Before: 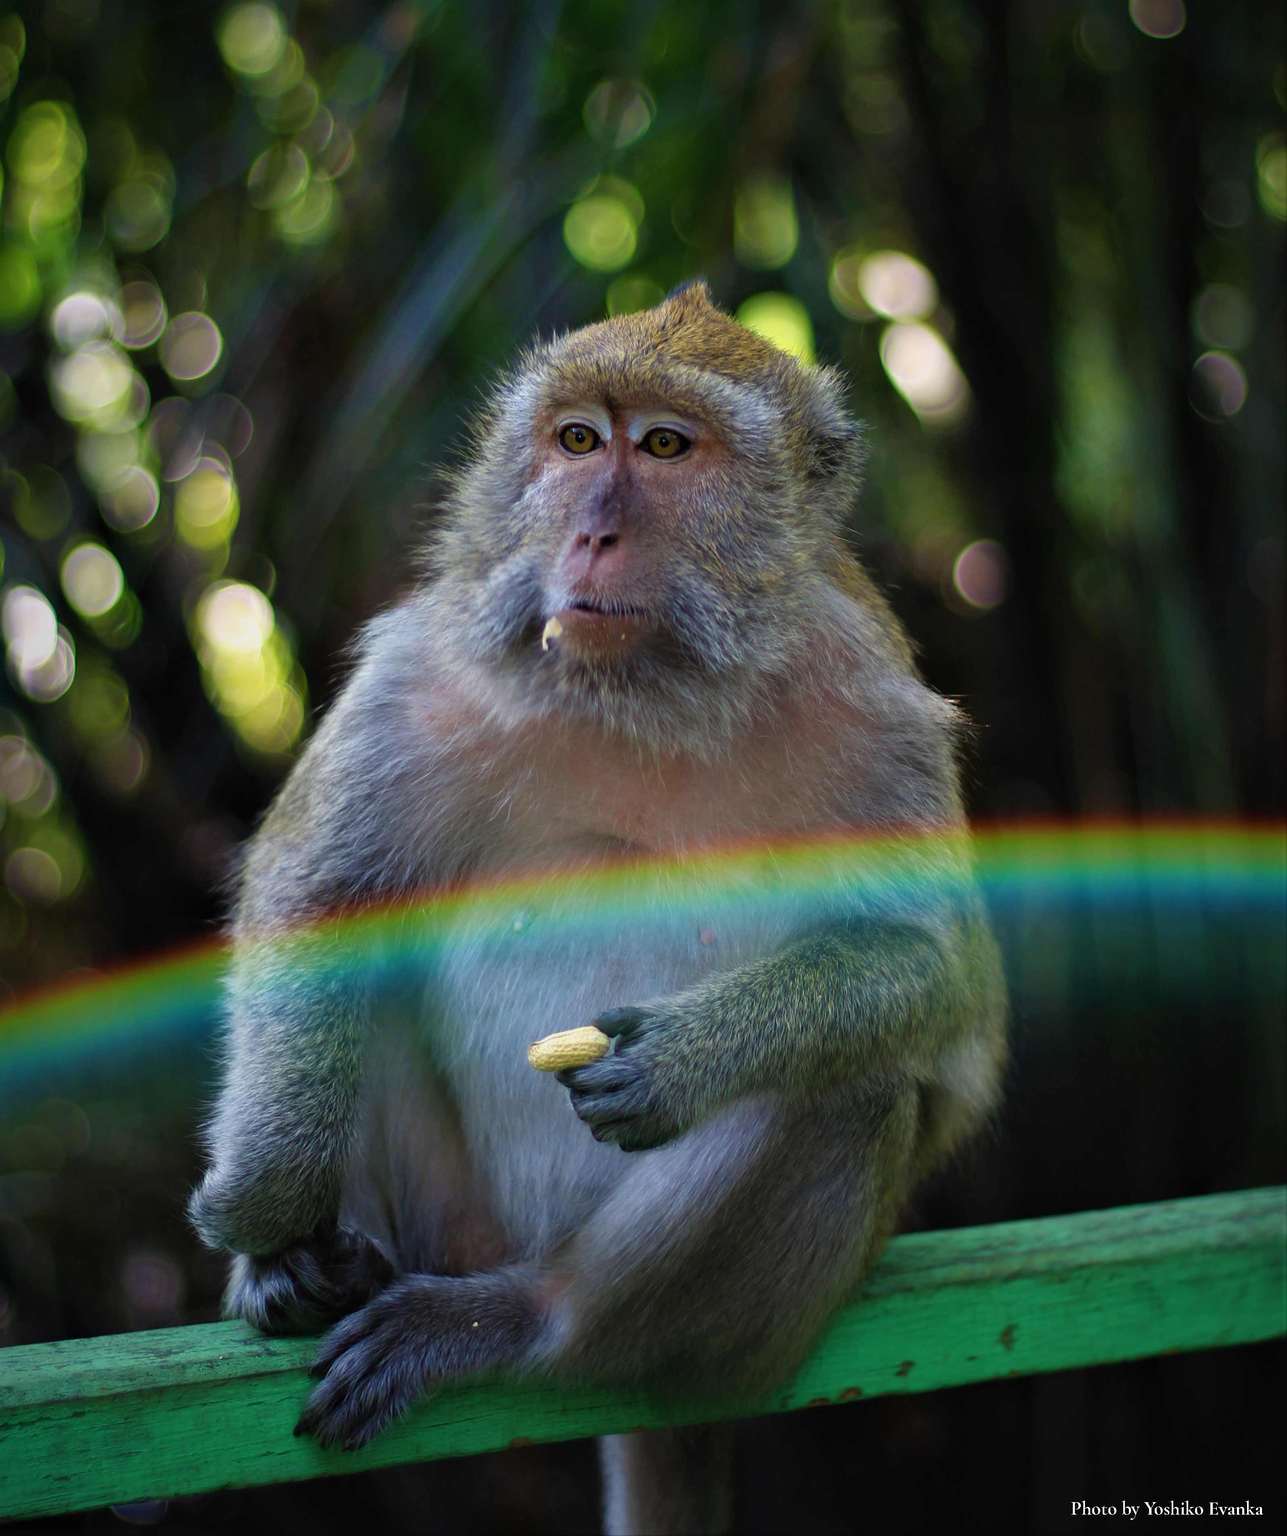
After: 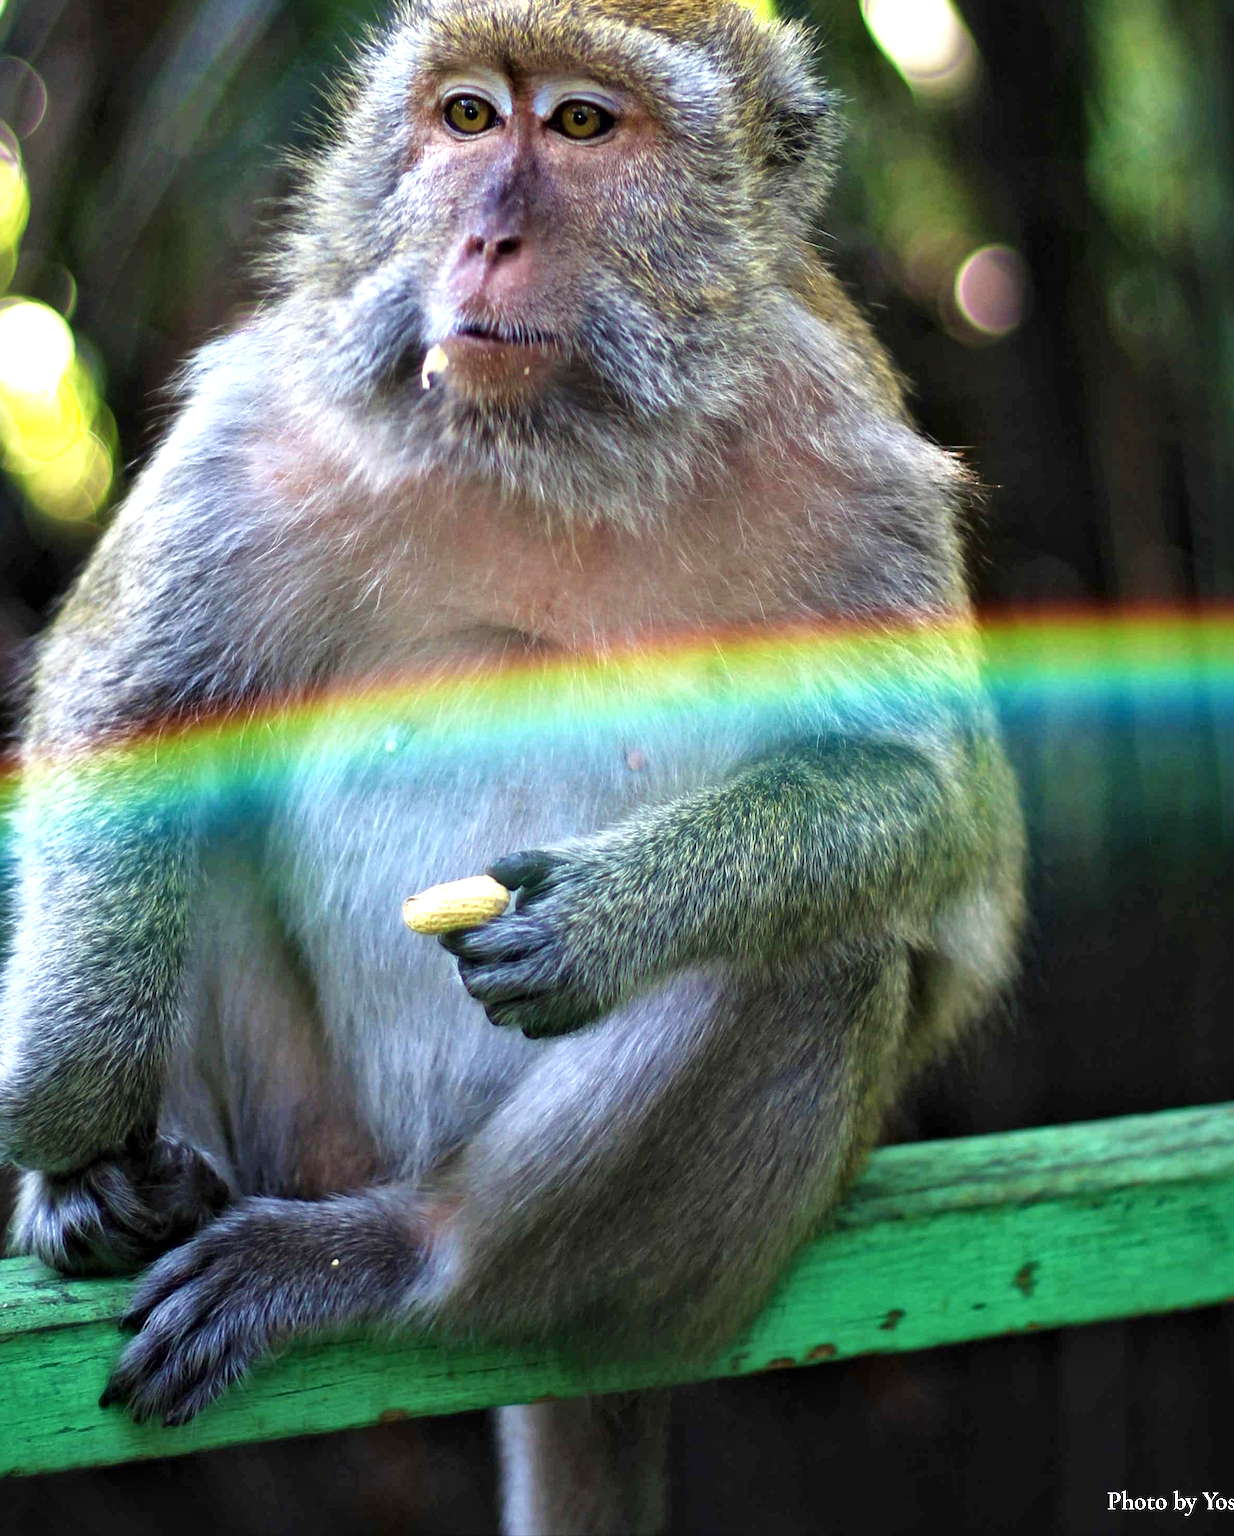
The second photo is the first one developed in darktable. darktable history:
crop: left 16.871%, top 22.857%, right 9.116%
exposure: black level correction 0, exposure 1.015 EV, compensate exposure bias true, compensate highlight preservation false
local contrast: mode bilateral grid, contrast 50, coarseness 50, detail 150%, midtone range 0.2
shadows and highlights: shadows 0, highlights 40
